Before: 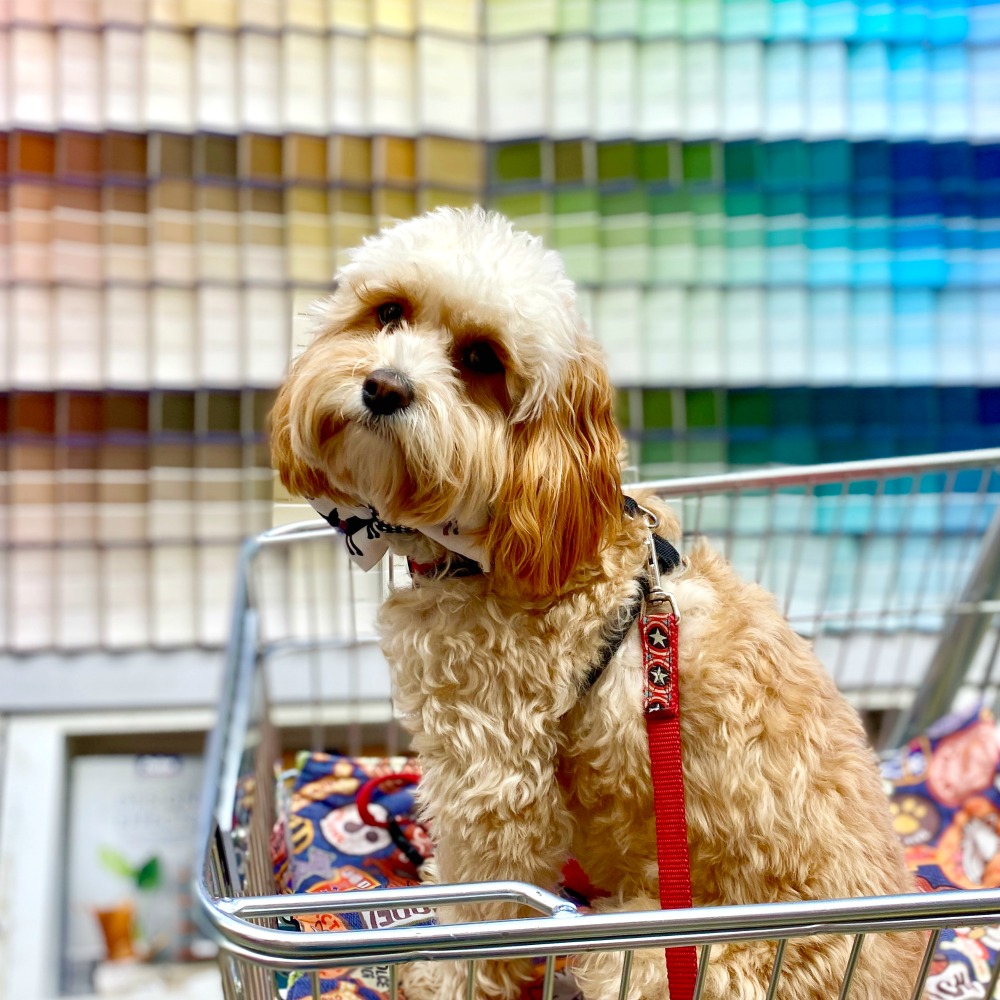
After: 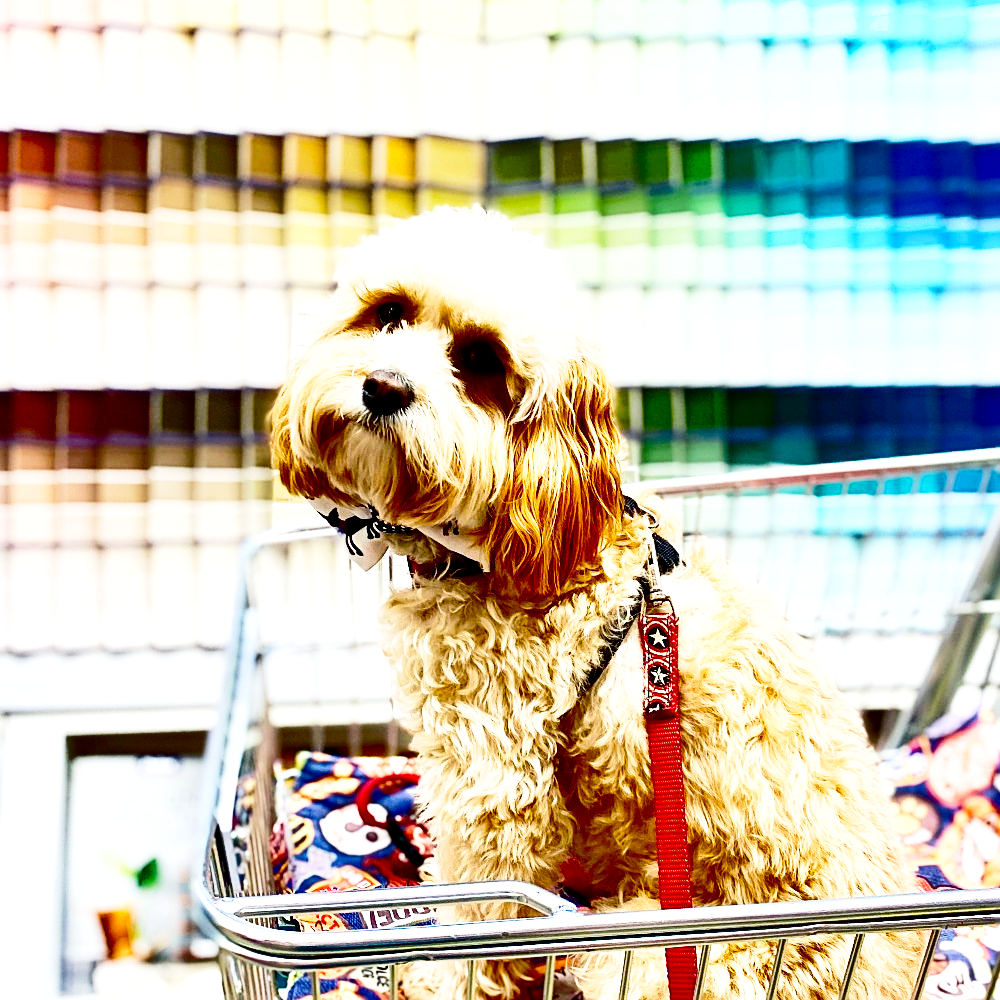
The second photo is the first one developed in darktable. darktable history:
tone equalizer: -8 EV -0.746 EV, -7 EV -0.739 EV, -6 EV -0.601 EV, -5 EV -0.401 EV, -3 EV 0.373 EV, -2 EV 0.6 EV, -1 EV 0.695 EV, +0 EV 0.775 EV
contrast brightness saturation: contrast 0.242, brightness -0.225, saturation 0.146
sharpen: on, module defaults
base curve: curves: ch0 [(0, 0) (0.028, 0.03) (0.121, 0.232) (0.46, 0.748) (0.859, 0.968) (1, 1)], preserve colors none
shadows and highlights: shadows 32.55, highlights -45.72, compress 49.62%, highlights color adjustment 41.88%, soften with gaussian
